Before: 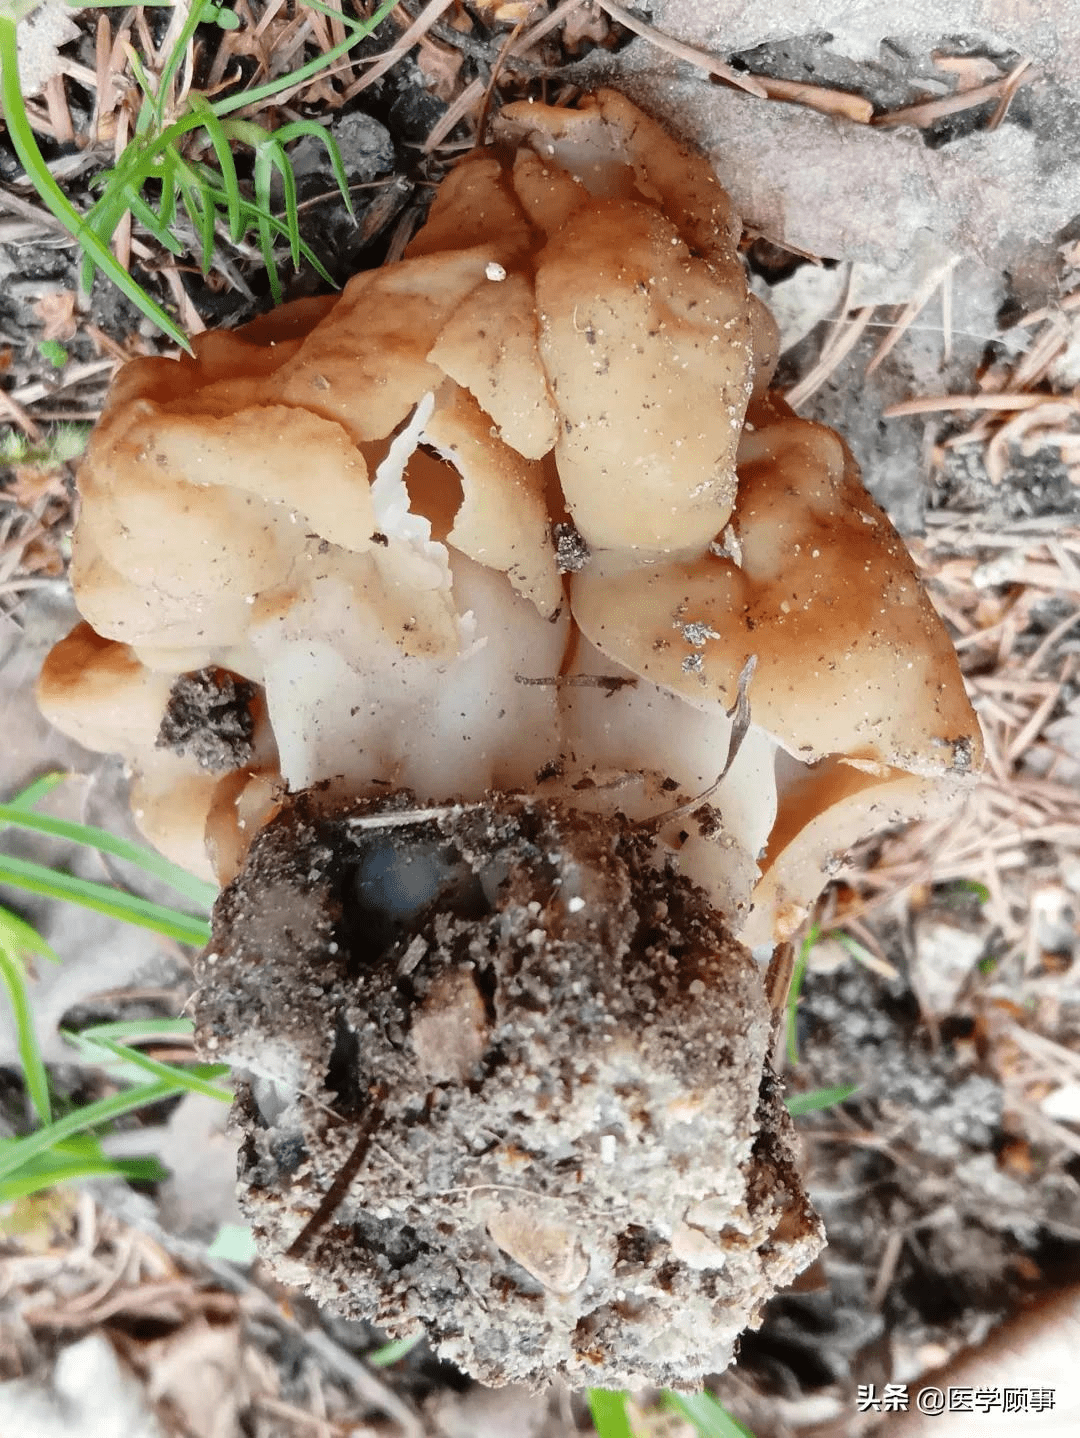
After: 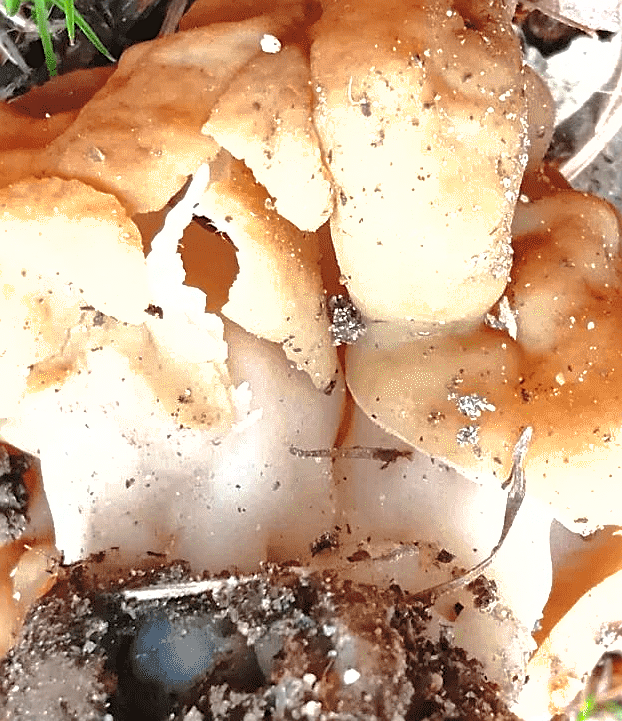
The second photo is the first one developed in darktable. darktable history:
color zones: curves: ch1 [(0.077, 0.436) (0.25, 0.5) (0.75, 0.5)]
crop: left 20.895%, top 15.879%, right 21.43%, bottom 33.914%
exposure: black level correction 0, exposure 1 EV, compensate exposure bias true, compensate highlight preservation false
tone curve: curves: ch0 [(0, 0) (0.08, 0.056) (0.4, 0.4) (0.6, 0.612) (0.92, 0.924) (1, 1)], preserve colors none
shadows and highlights: on, module defaults
sharpen: on, module defaults
